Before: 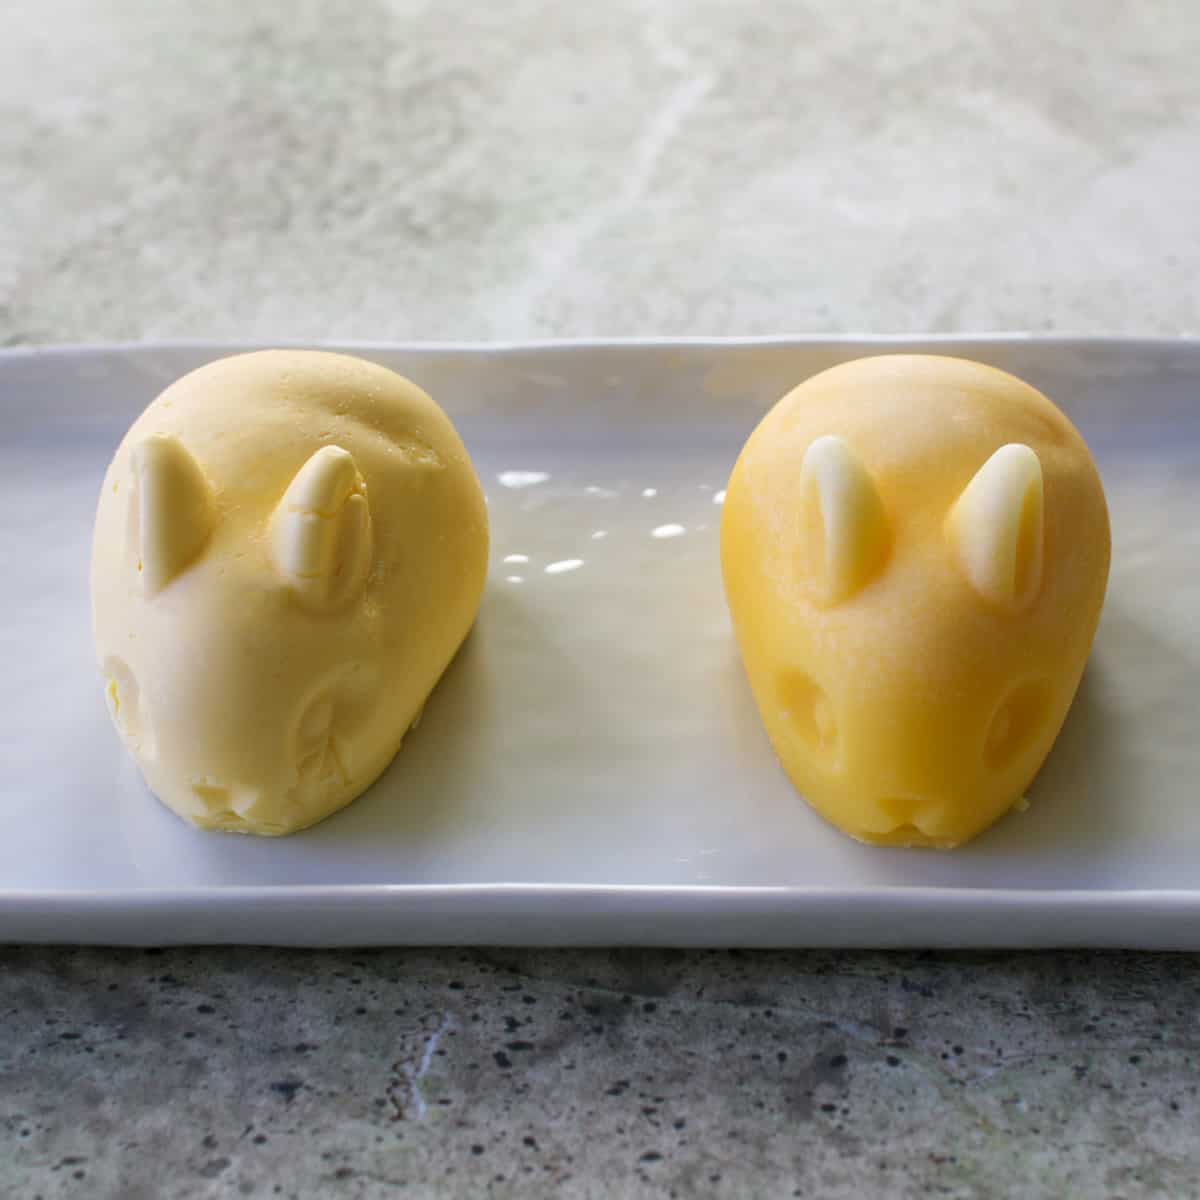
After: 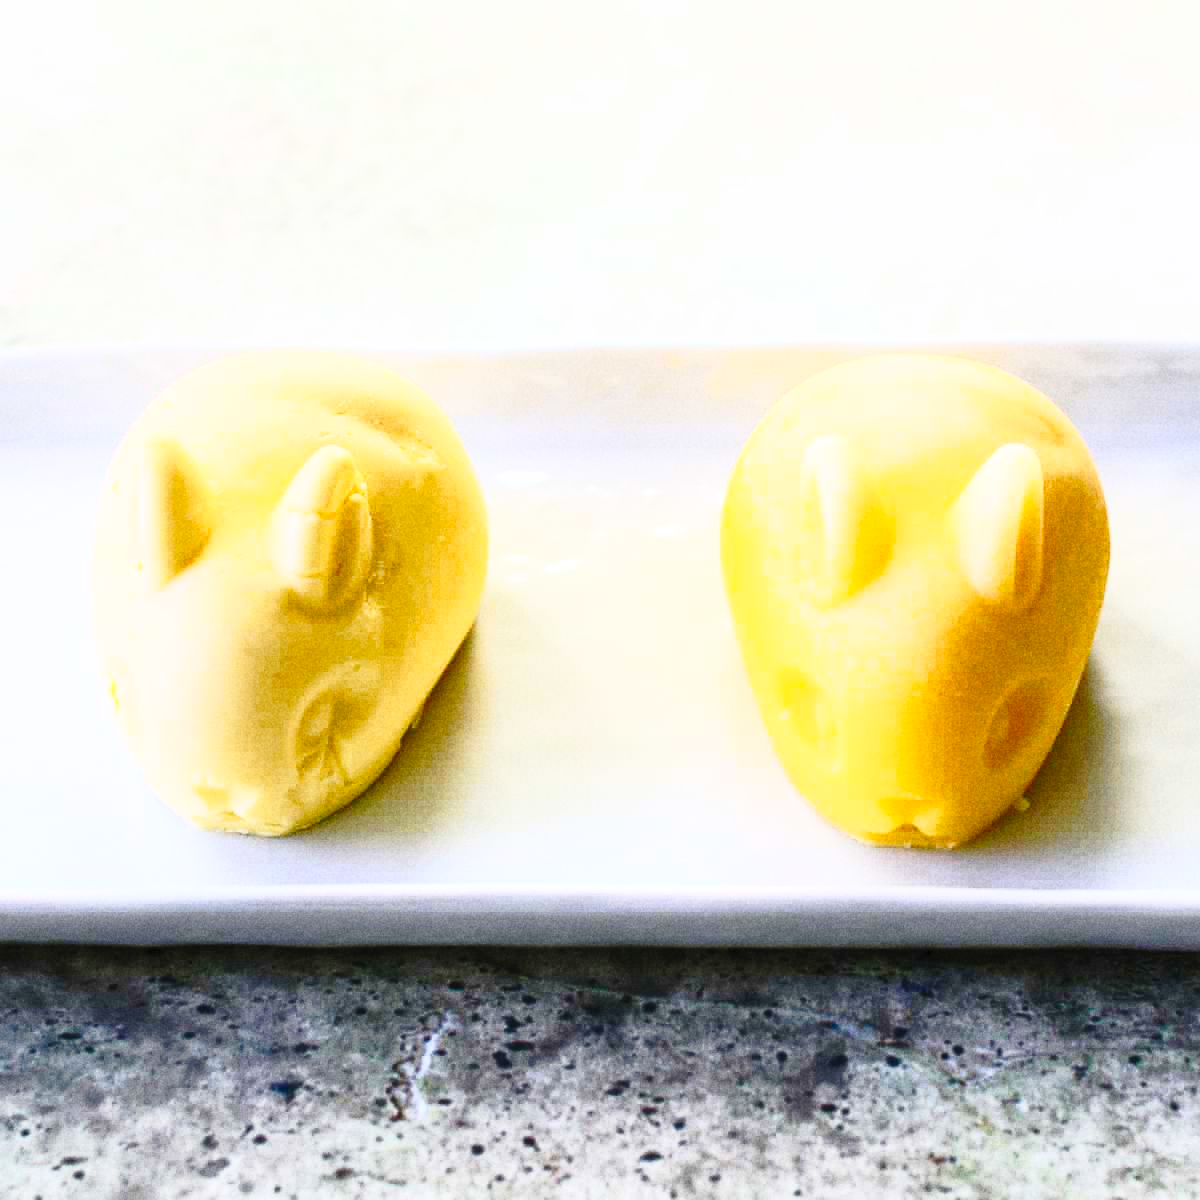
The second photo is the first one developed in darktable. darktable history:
color balance: contrast fulcrum 17.78%
grain: coarseness 22.88 ISO
contrast brightness saturation: contrast 0.83, brightness 0.59, saturation 0.59
tone curve: curves: ch0 [(0, 0) (0.003, 0.012) (0.011, 0.015) (0.025, 0.023) (0.044, 0.036) (0.069, 0.047) (0.1, 0.062) (0.136, 0.1) (0.177, 0.15) (0.224, 0.219) (0.277, 0.3) (0.335, 0.401) (0.399, 0.49) (0.468, 0.569) (0.543, 0.641) (0.623, 0.73) (0.709, 0.806) (0.801, 0.88) (0.898, 0.939) (1, 1)], preserve colors none
